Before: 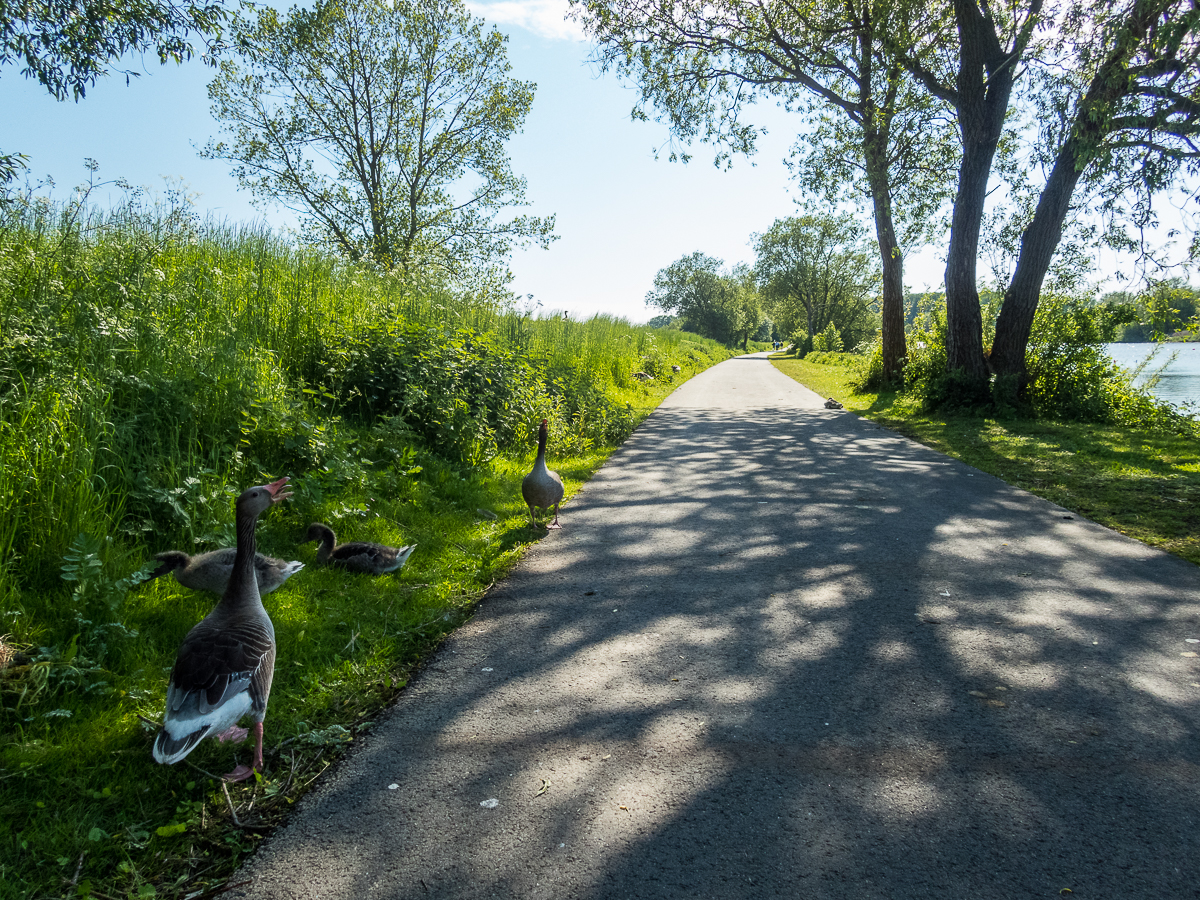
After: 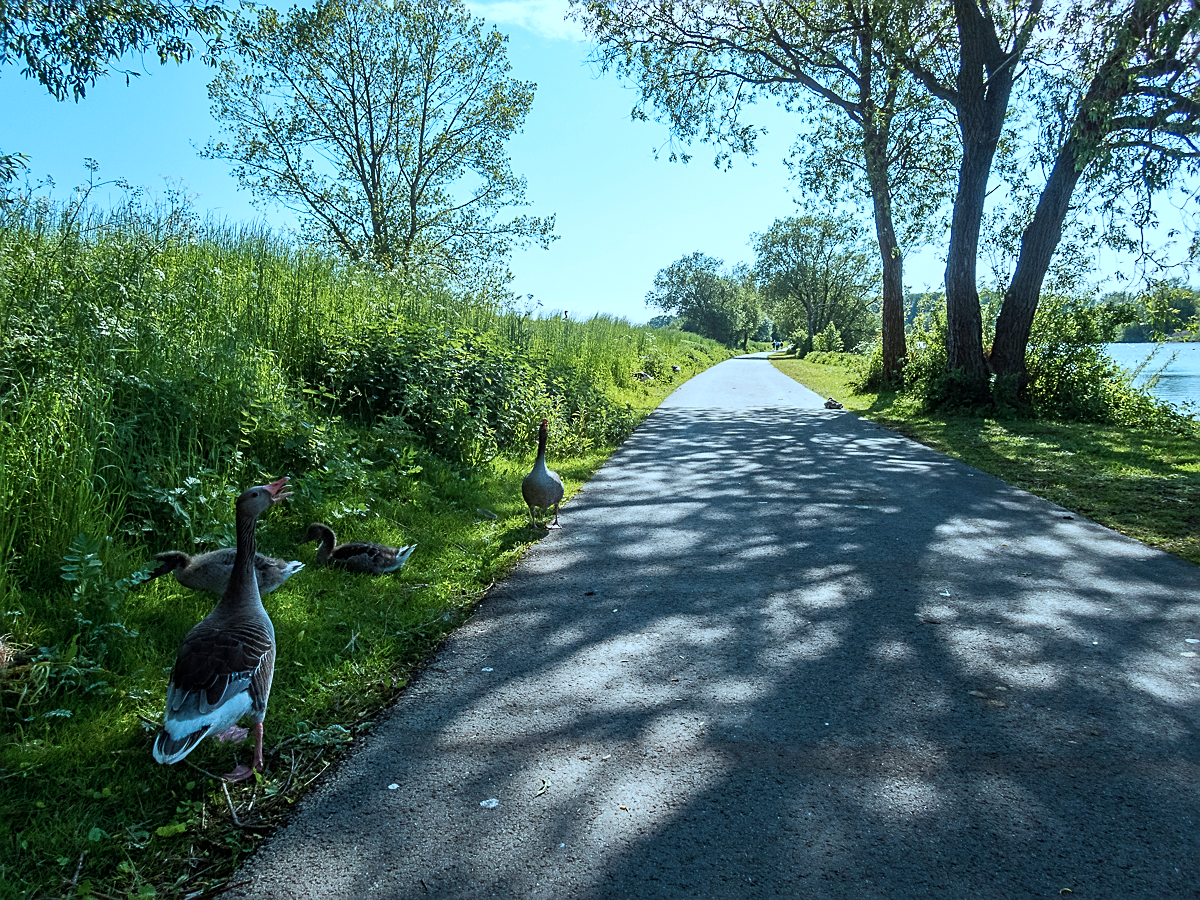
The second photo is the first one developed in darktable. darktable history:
color correction: highlights a* -9.35, highlights b* -23.15
sharpen: on, module defaults
